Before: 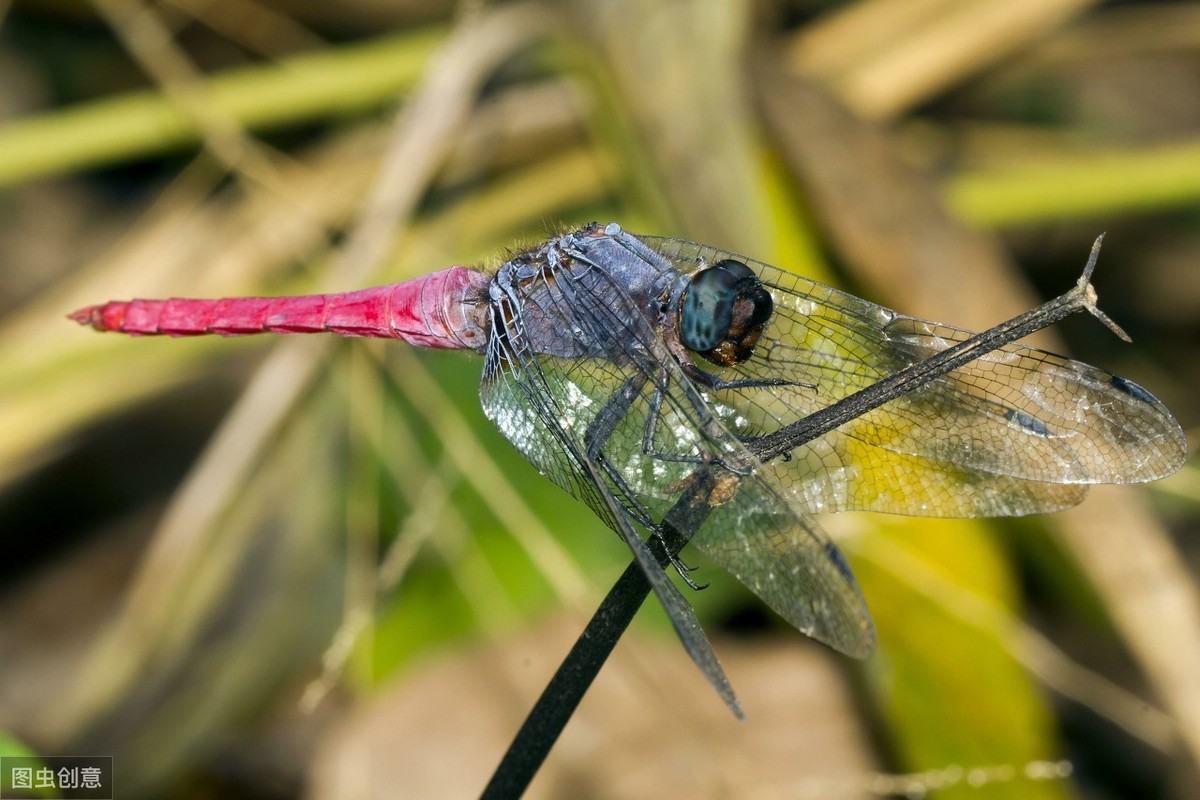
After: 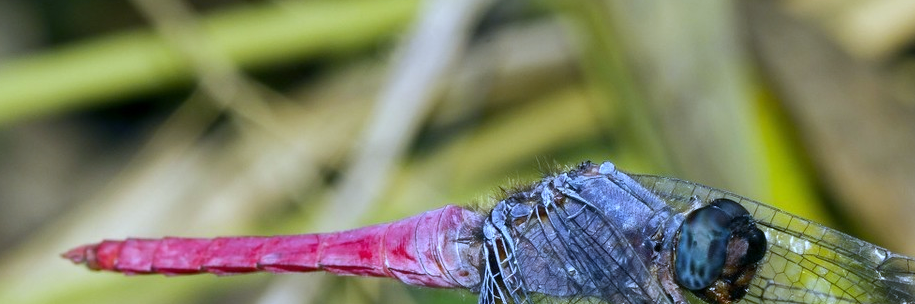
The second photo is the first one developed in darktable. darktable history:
white balance: red 0.871, blue 1.249
crop: left 0.579%, top 7.627%, right 23.167%, bottom 54.275%
